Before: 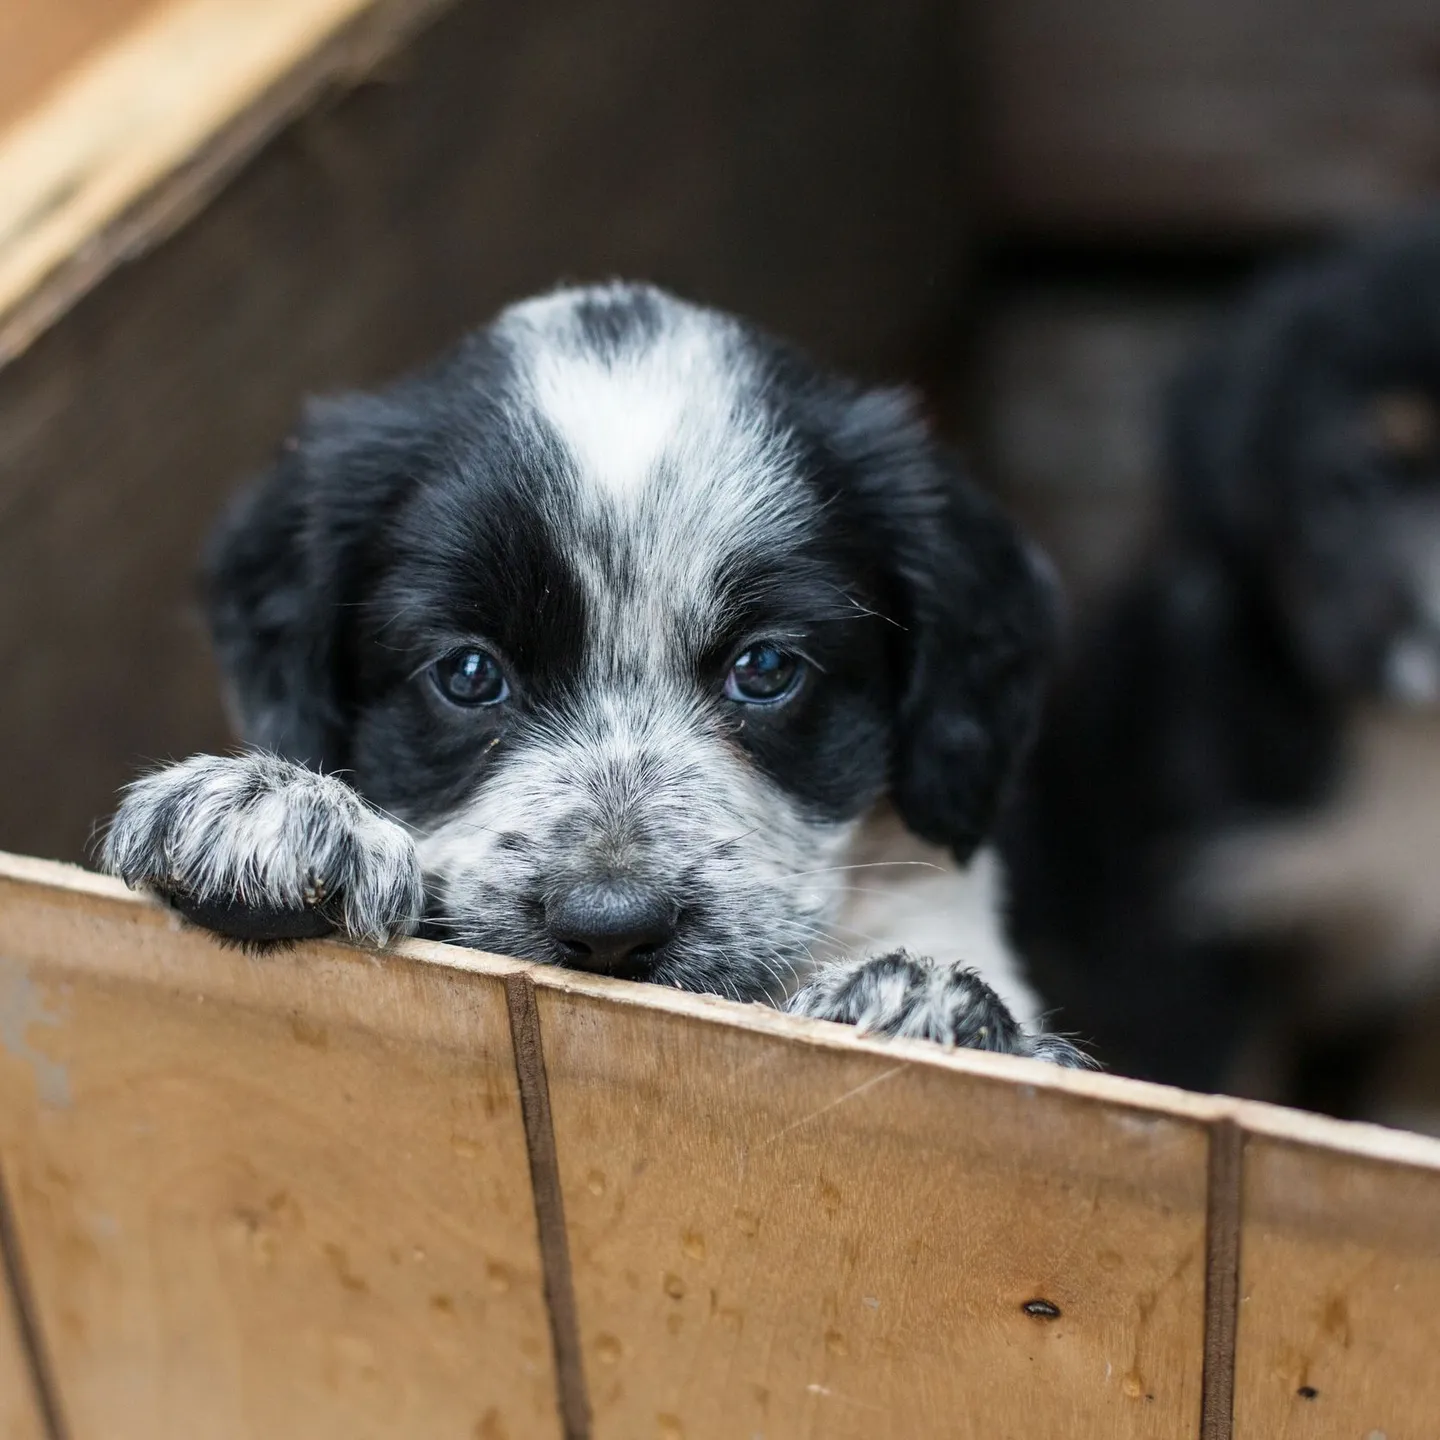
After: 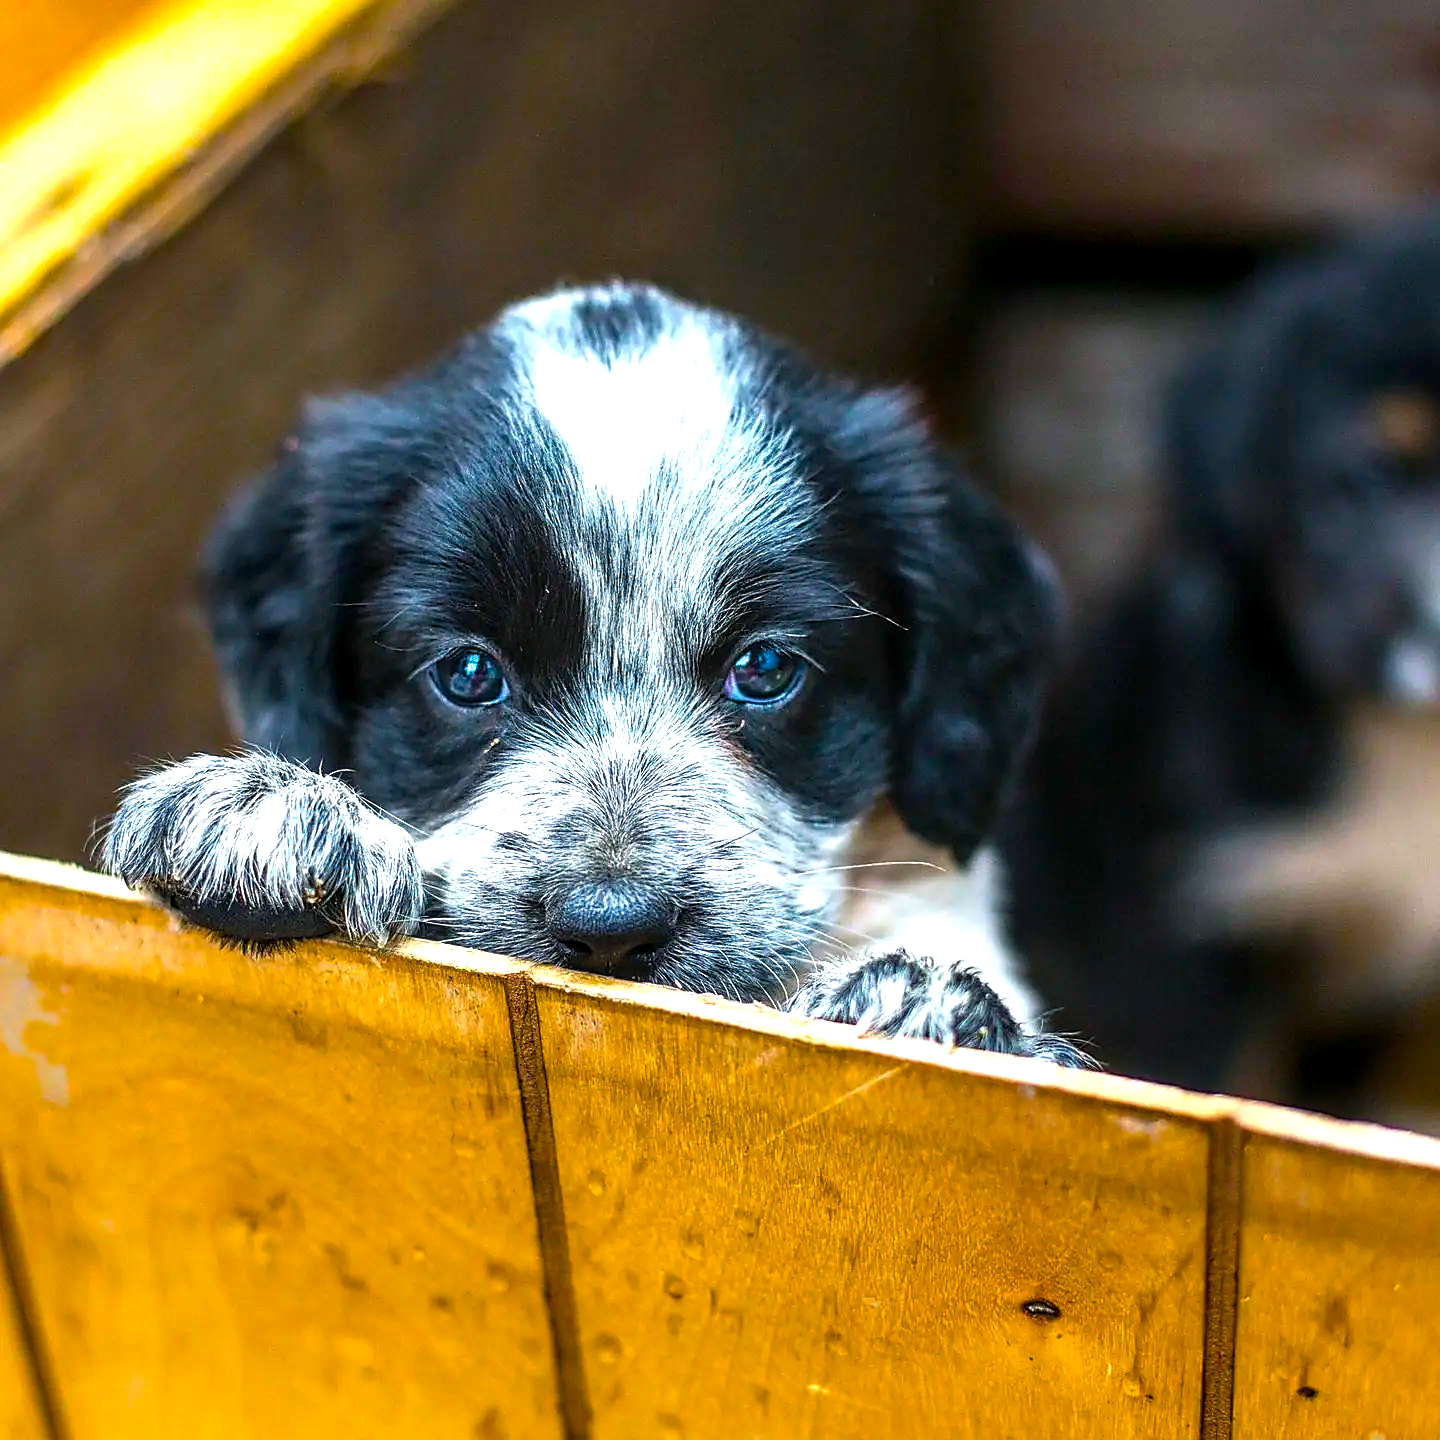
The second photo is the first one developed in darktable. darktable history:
sharpen: radius 1.4, amount 1.25, threshold 0.7
color balance rgb: linear chroma grading › global chroma 20%, perceptual saturation grading › global saturation 65%, perceptual saturation grading › highlights 50%, perceptual saturation grading › shadows 30%, perceptual brilliance grading › global brilliance 12%, perceptual brilliance grading › highlights 15%, global vibrance 20%
local contrast: detail 130%
